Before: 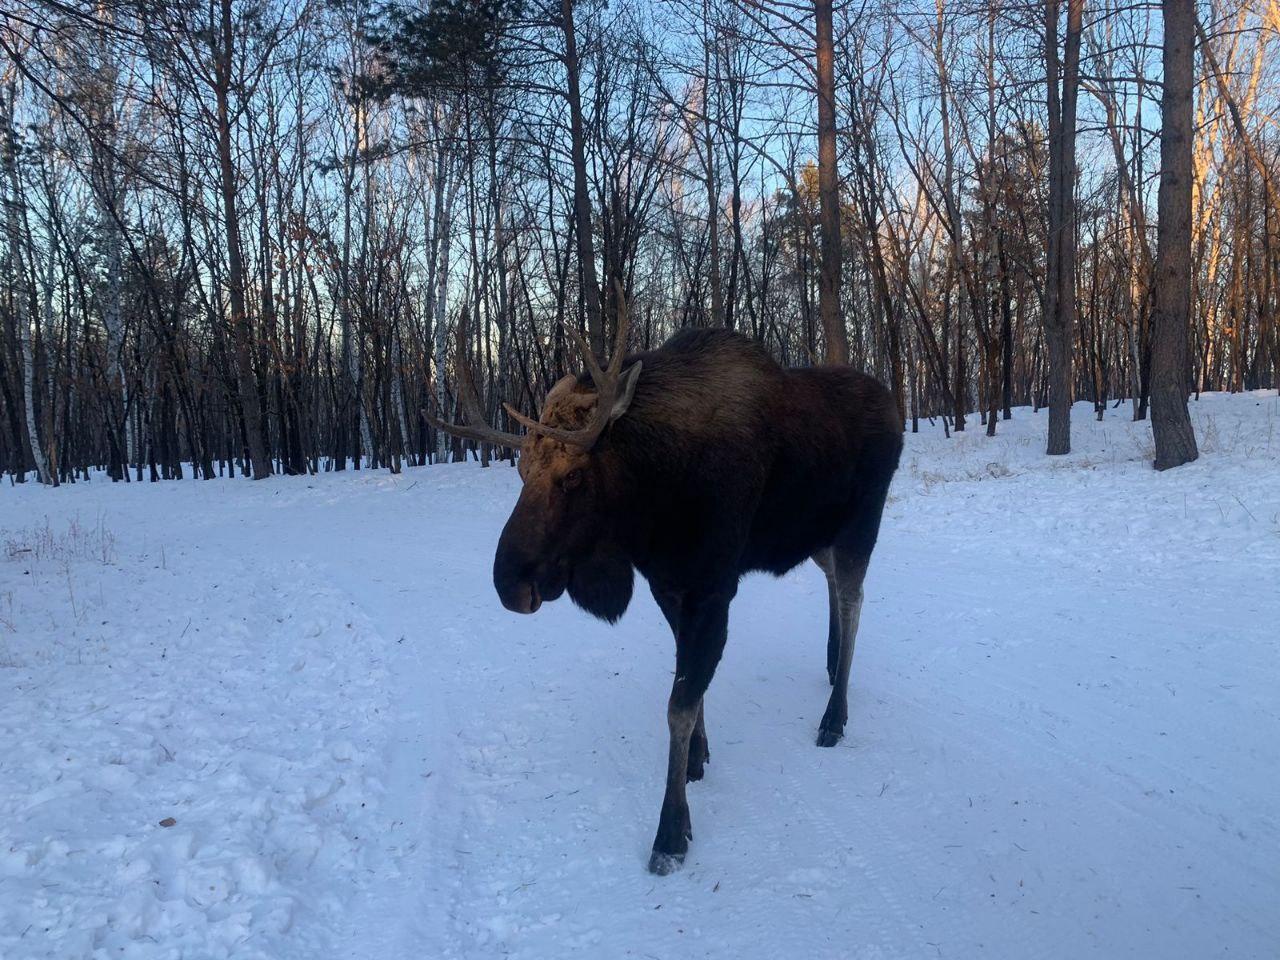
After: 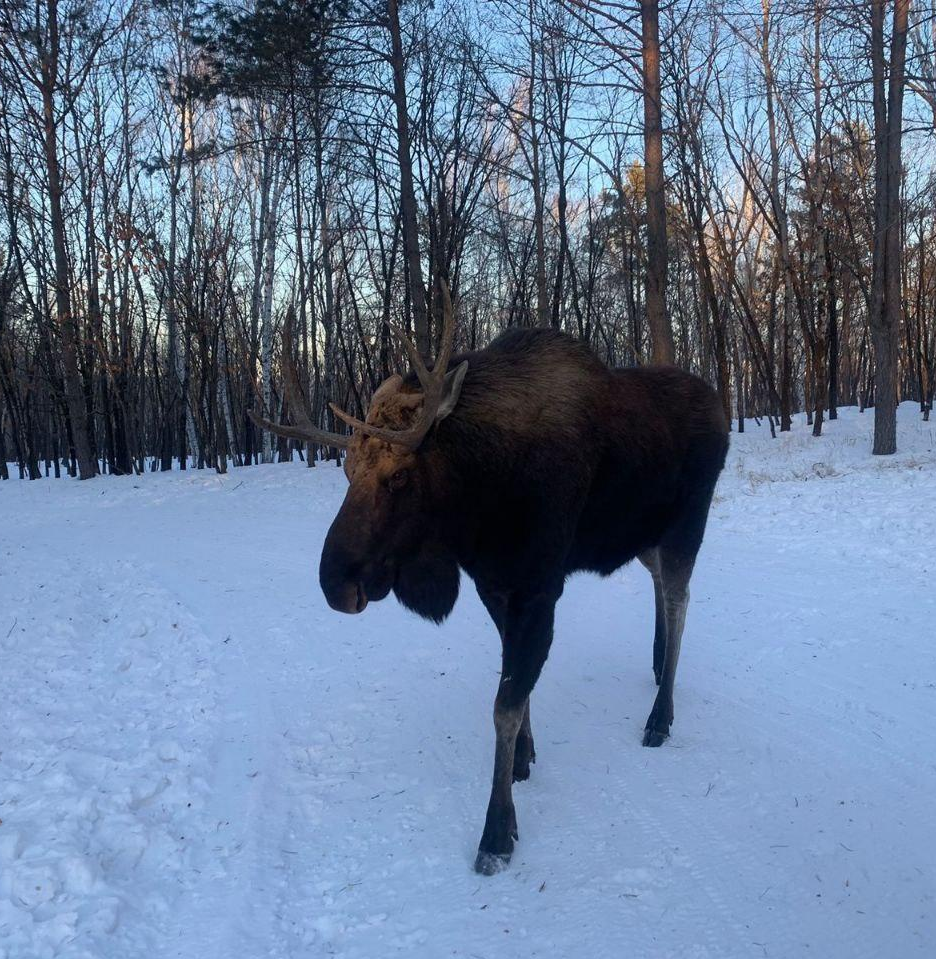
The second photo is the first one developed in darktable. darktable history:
crop: left 13.6%, right 13.259%
